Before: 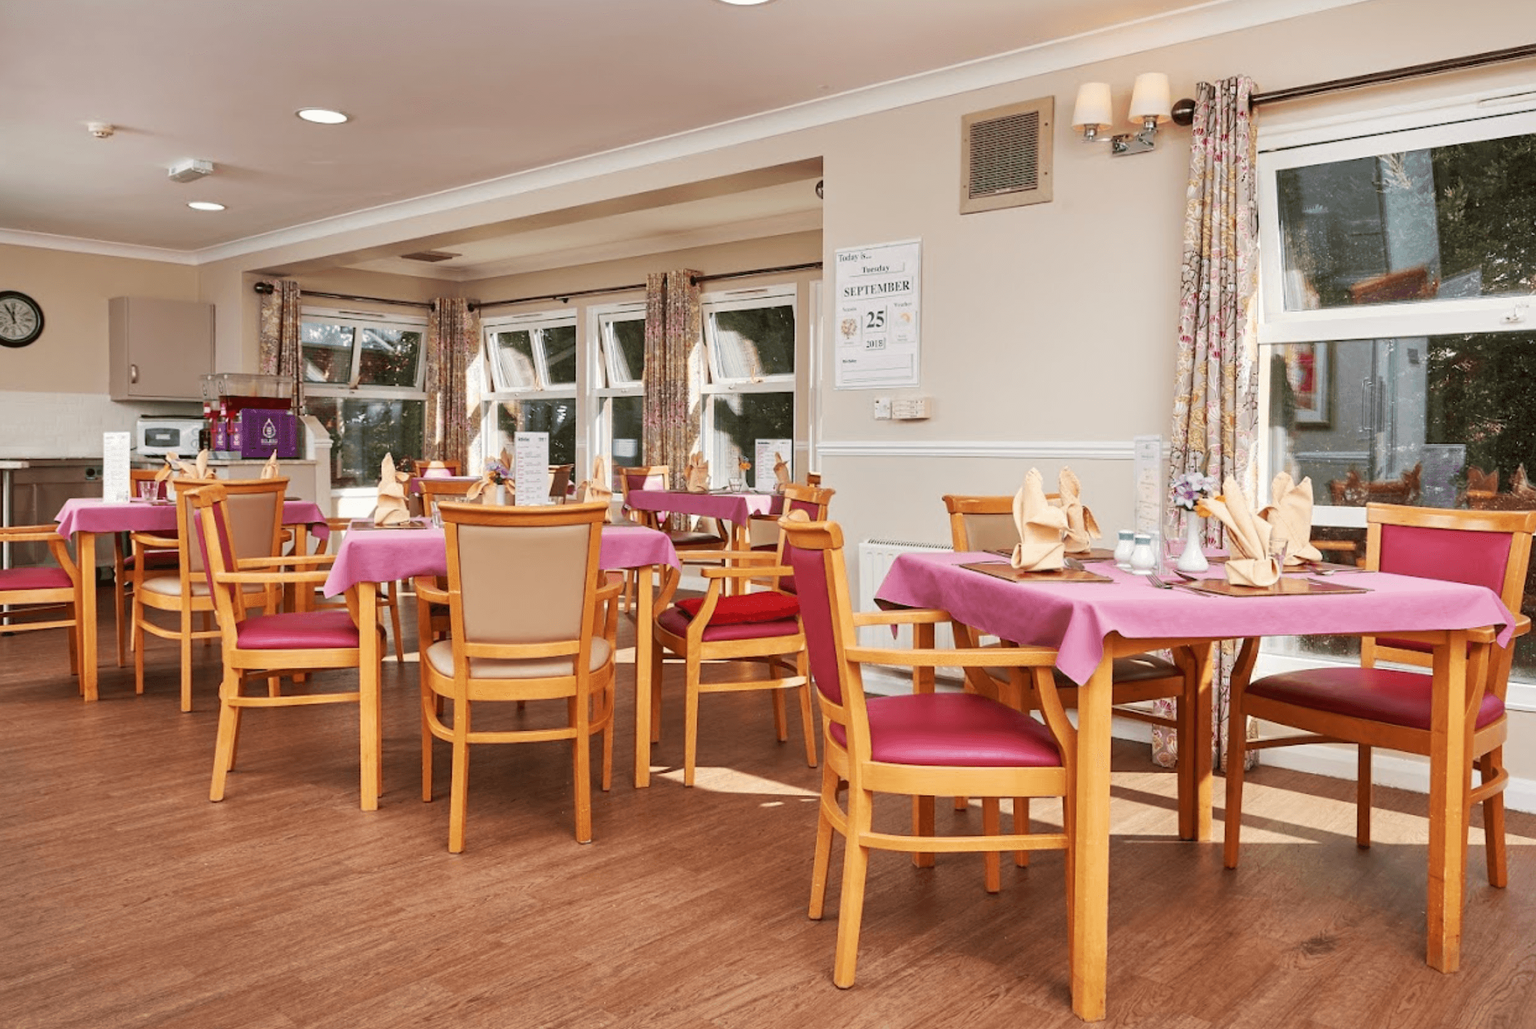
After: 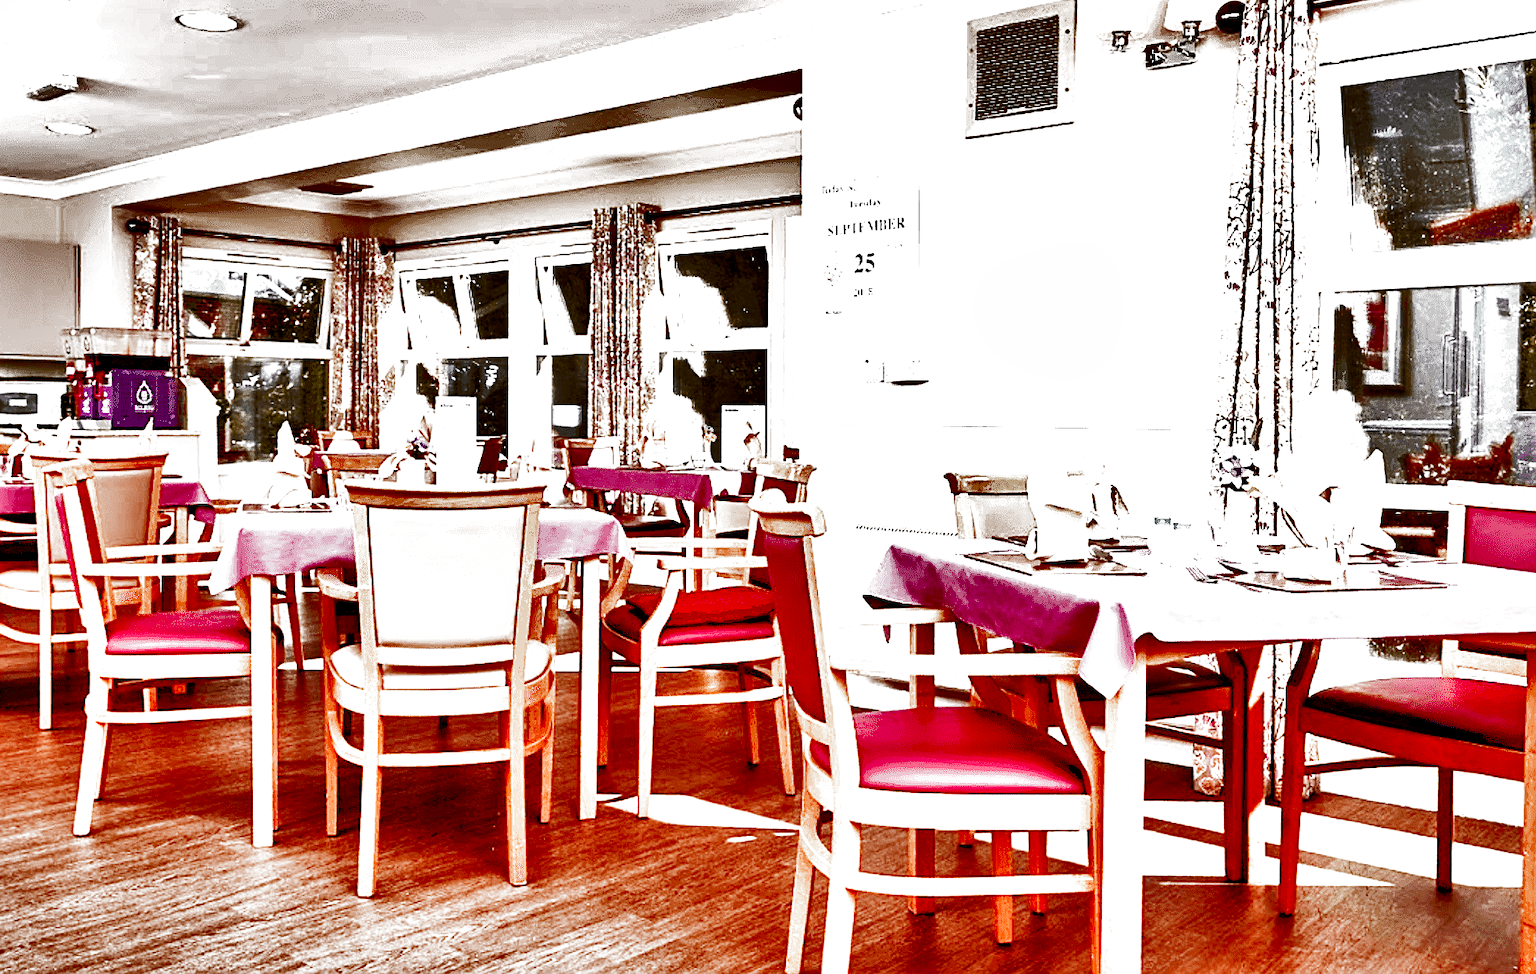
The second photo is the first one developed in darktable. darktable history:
color balance rgb: power › luminance -7.717%, power › chroma 1.346%, power › hue 330.42°, perceptual saturation grading › global saturation 20%, perceptual saturation grading › highlights -50.555%, perceptual saturation grading › shadows 30.681%, perceptual brilliance grading › global brilliance 2.285%, perceptual brilliance grading › highlights -3.807%, global vibrance 19.717%
shadows and highlights: shadows 24.7, highlights -79.99, soften with gaussian
levels: levels [0.073, 0.497, 0.972]
exposure: black level correction 0, exposure 1.391 EV, compensate highlight preservation false
sharpen: on, module defaults
crop and rotate: left 9.635%, top 9.515%, right 6.152%, bottom 10.773%
contrast brightness saturation: contrast 0.117, brightness -0.119, saturation 0.199
filmic rgb: black relative exposure -6.38 EV, white relative exposure 2.42 EV, target white luminance 99.856%, hardness 5.27, latitude 1.06%, contrast 1.416, highlights saturation mix 2.51%, preserve chrominance no, color science v4 (2020), contrast in shadows soft, contrast in highlights soft
